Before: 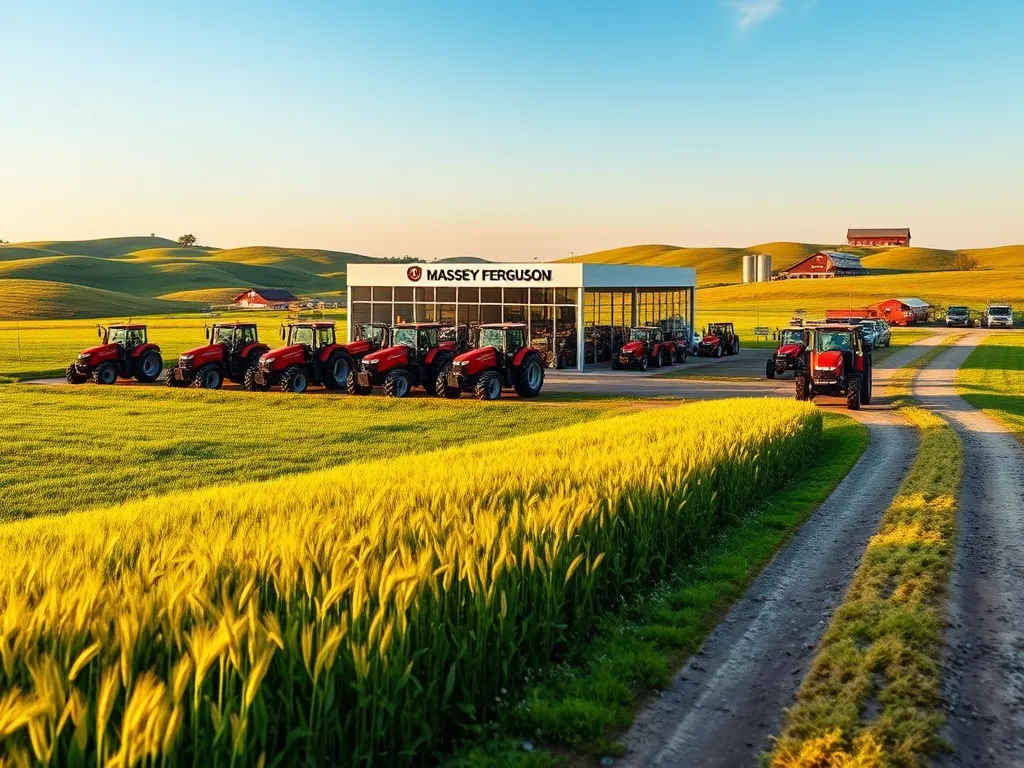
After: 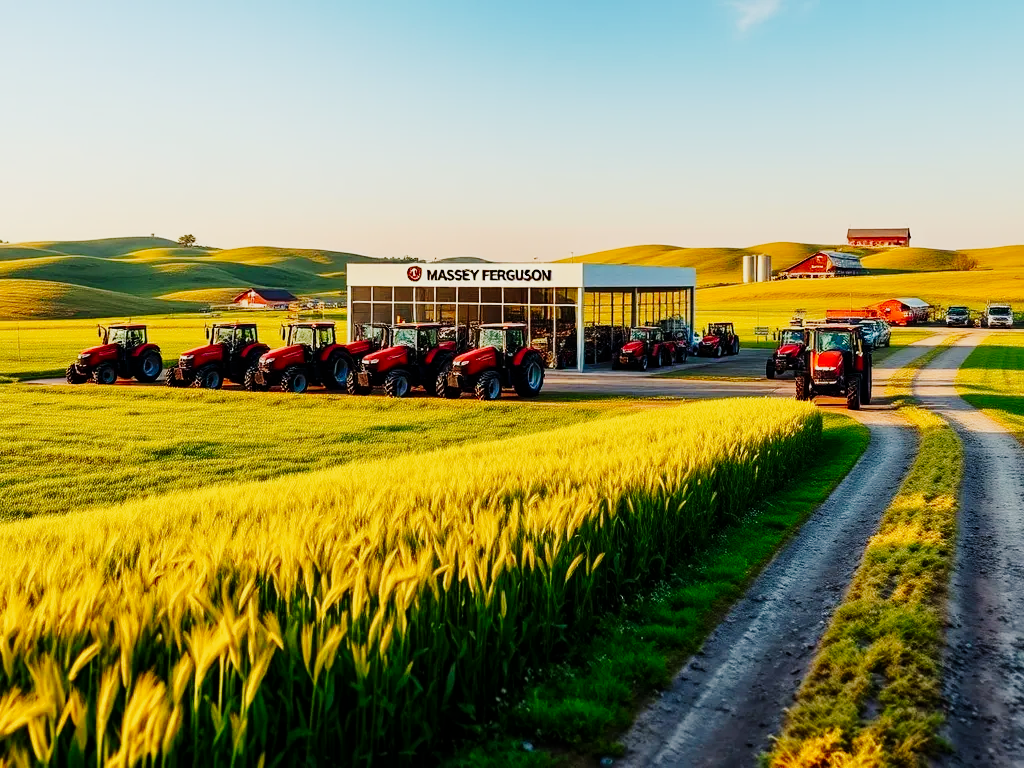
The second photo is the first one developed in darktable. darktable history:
tone curve: curves: ch0 [(0, 0) (0.049, 0.01) (0.154, 0.081) (0.491, 0.56) (0.739, 0.794) (0.992, 0.937)]; ch1 [(0, 0) (0.172, 0.123) (0.317, 0.272) (0.401, 0.422) (0.499, 0.497) (0.531, 0.54) (0.615, 0.603) (0.741, 0.783) (1, 1)]; ch2 [(0, 0) (0.411, 0.424) (0.462, 0.464) (0.502, 0.489) (0.544, 0.551) (0.686, 0.638) (1, 1)], preserve colors none
